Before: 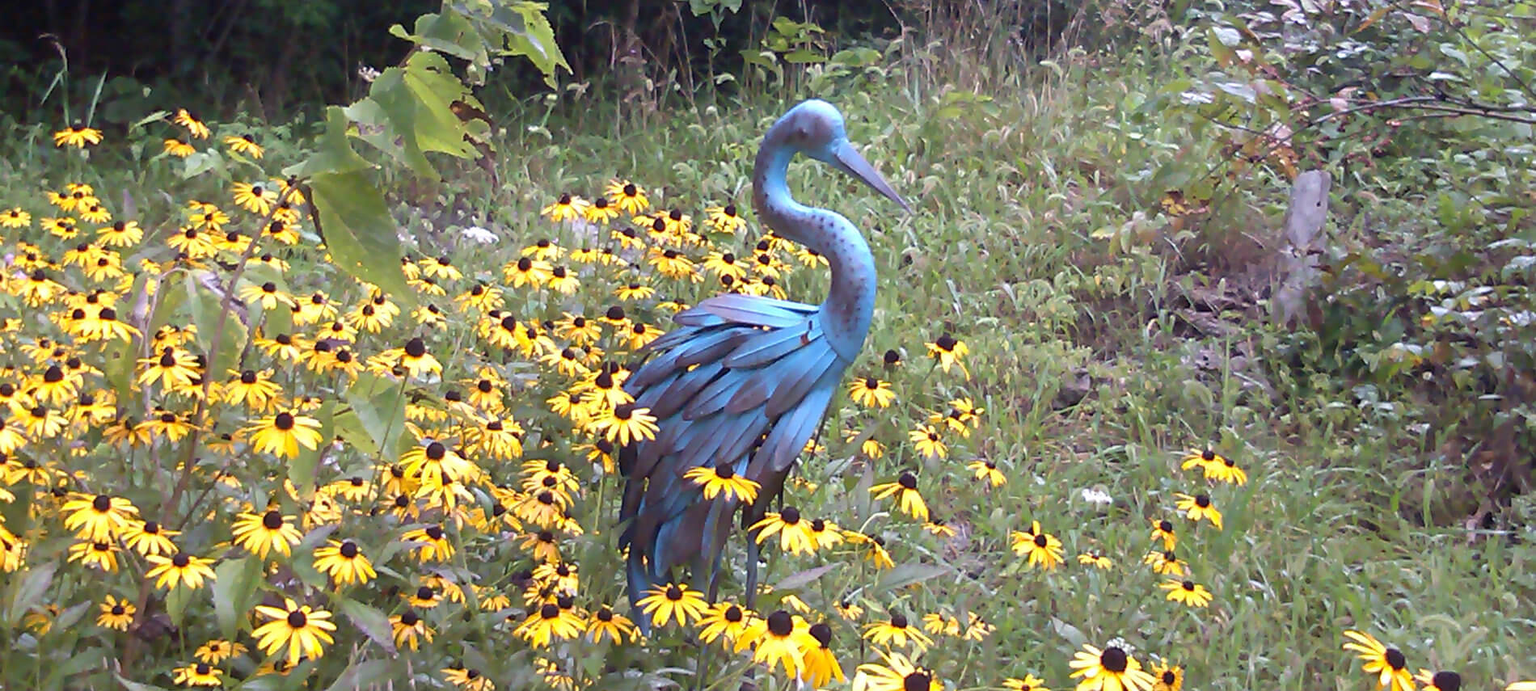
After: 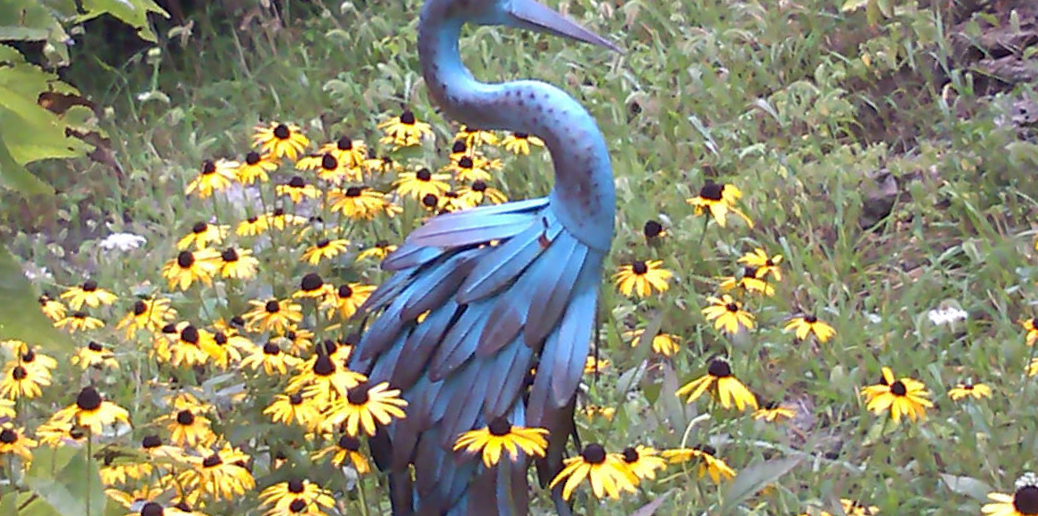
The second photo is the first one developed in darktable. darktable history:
exposure: compensate highlight preservation false
crop and rotate: angle 17.9°, left 6.765%, right 3.908%, bottom 1.181%
